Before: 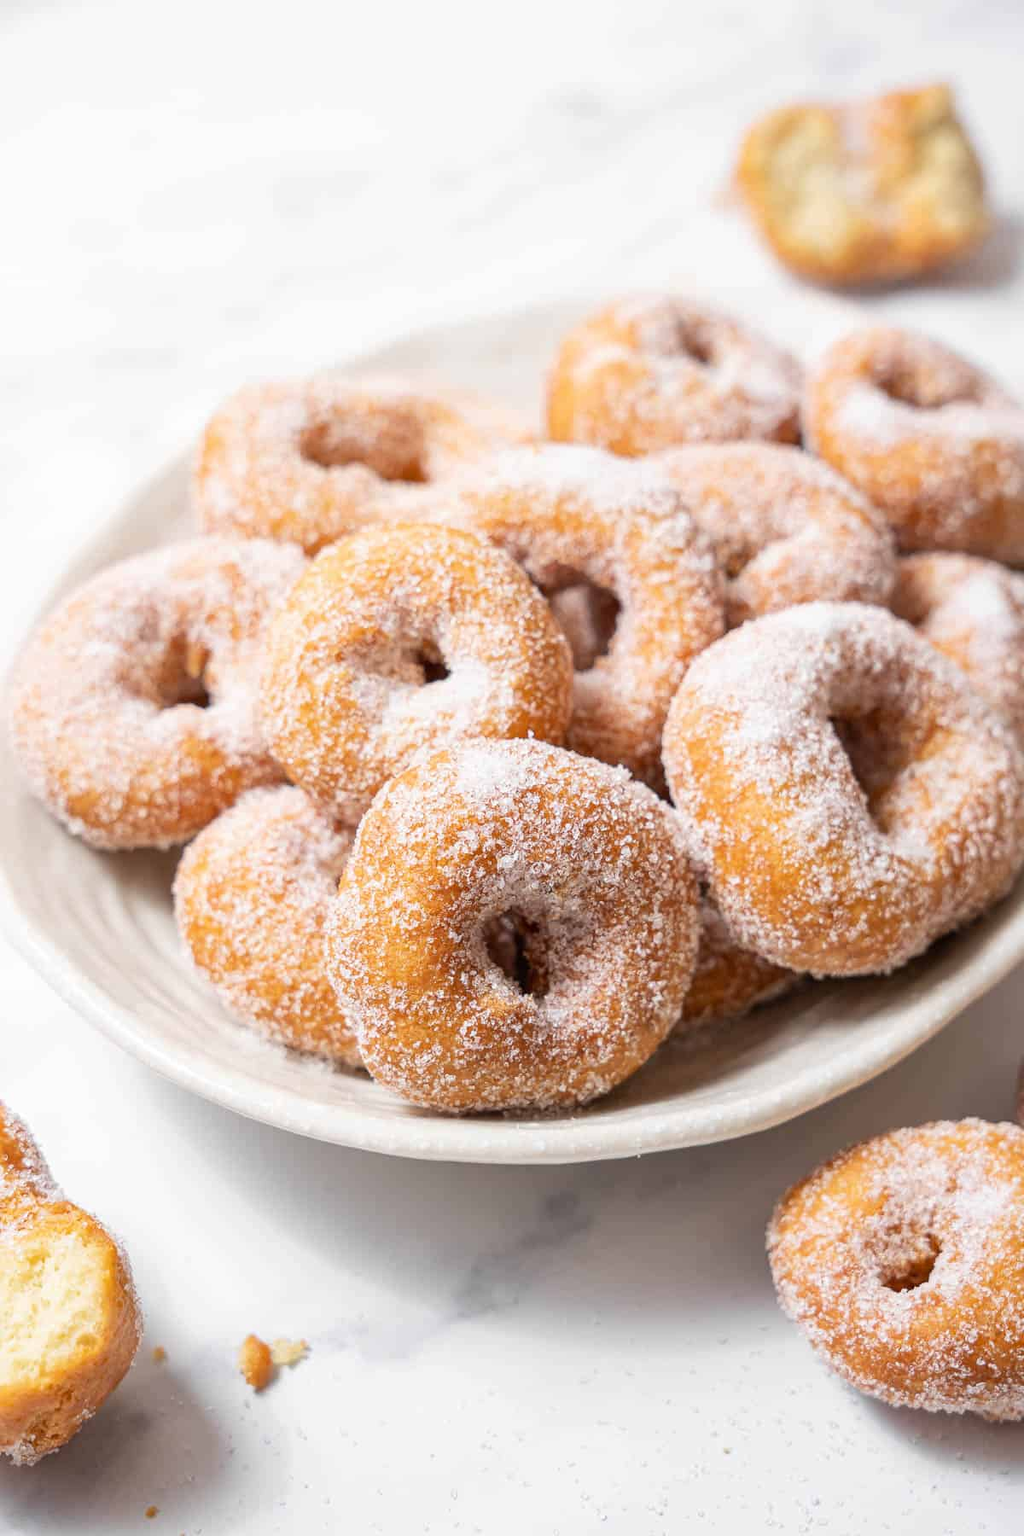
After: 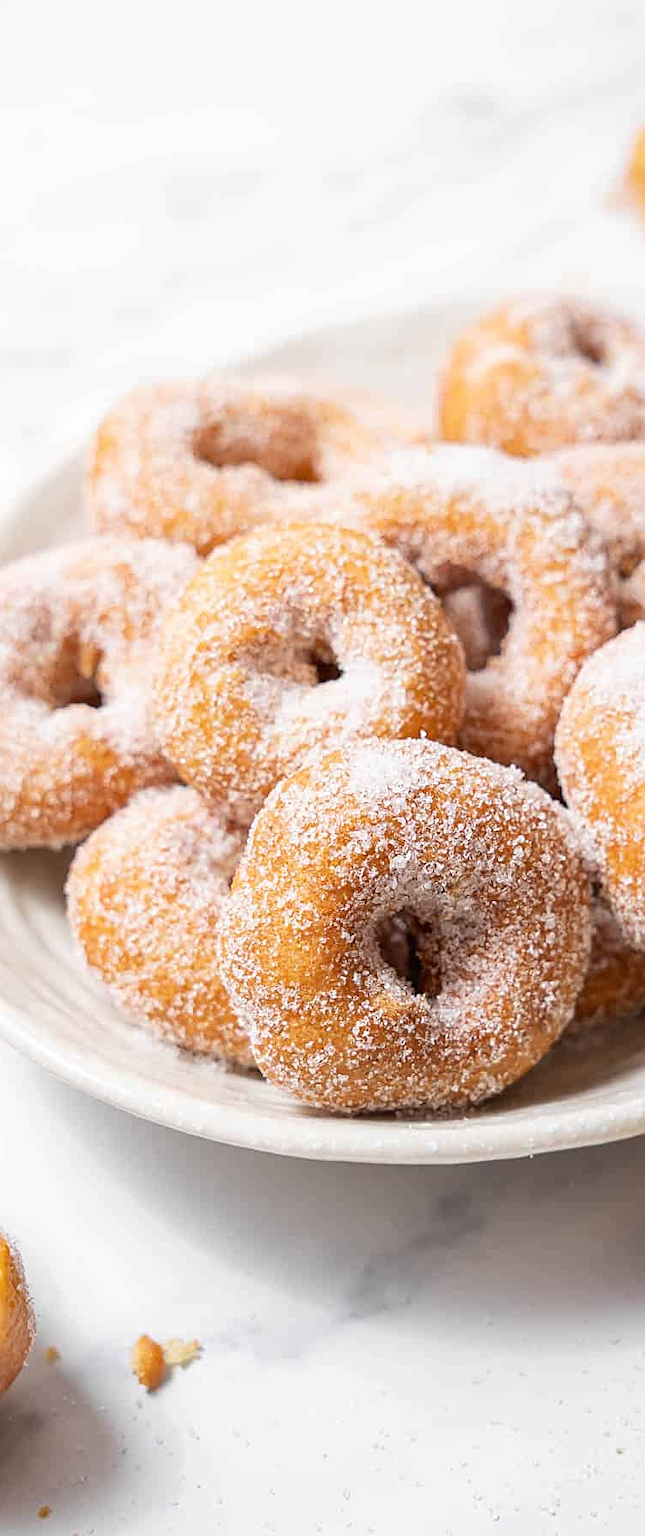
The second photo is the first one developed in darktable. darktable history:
sharpen: on, module defaults
crop: left 10.508%, right 26.429%
